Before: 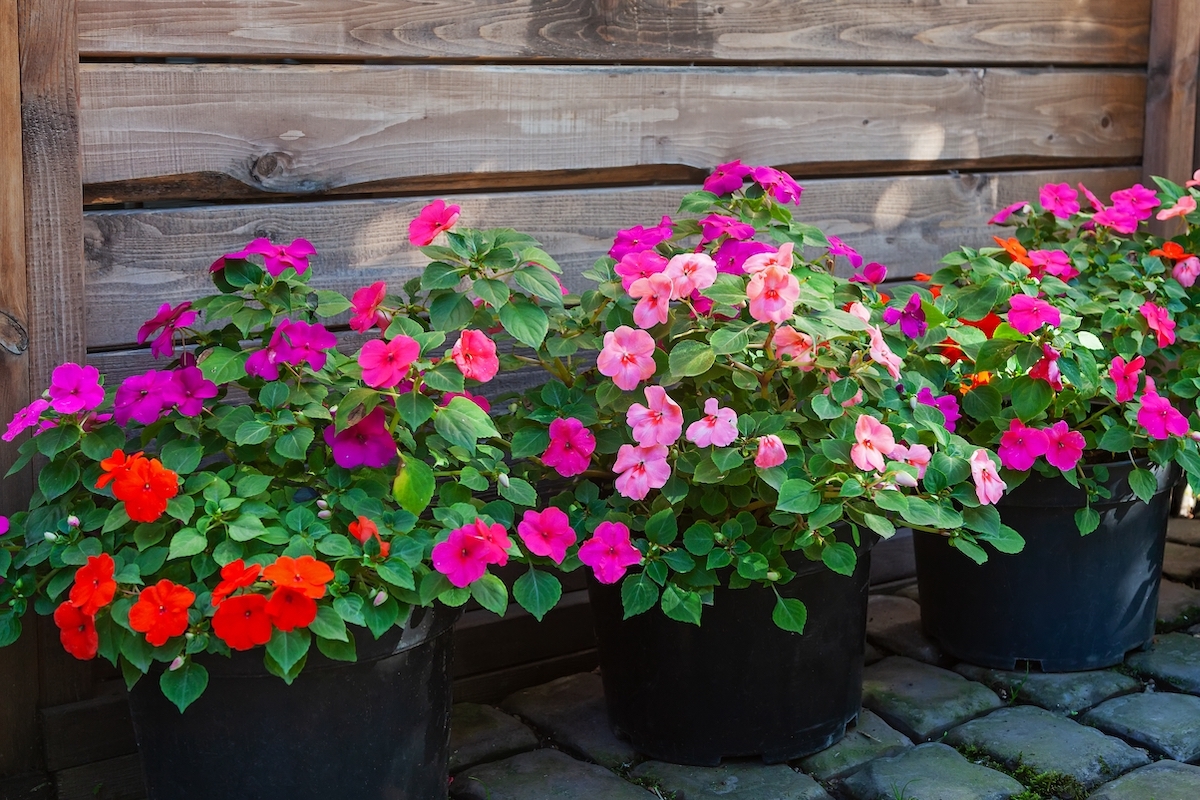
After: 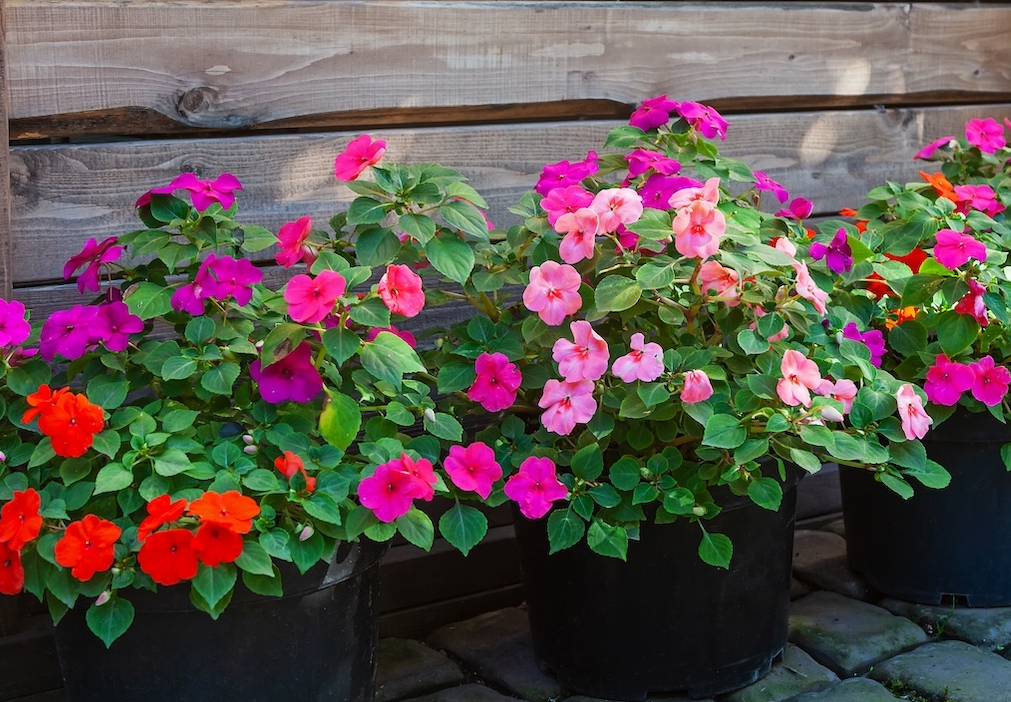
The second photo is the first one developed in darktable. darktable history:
crop: left 6.183%, top 8.176%, right 9.541%, bottom 4%
